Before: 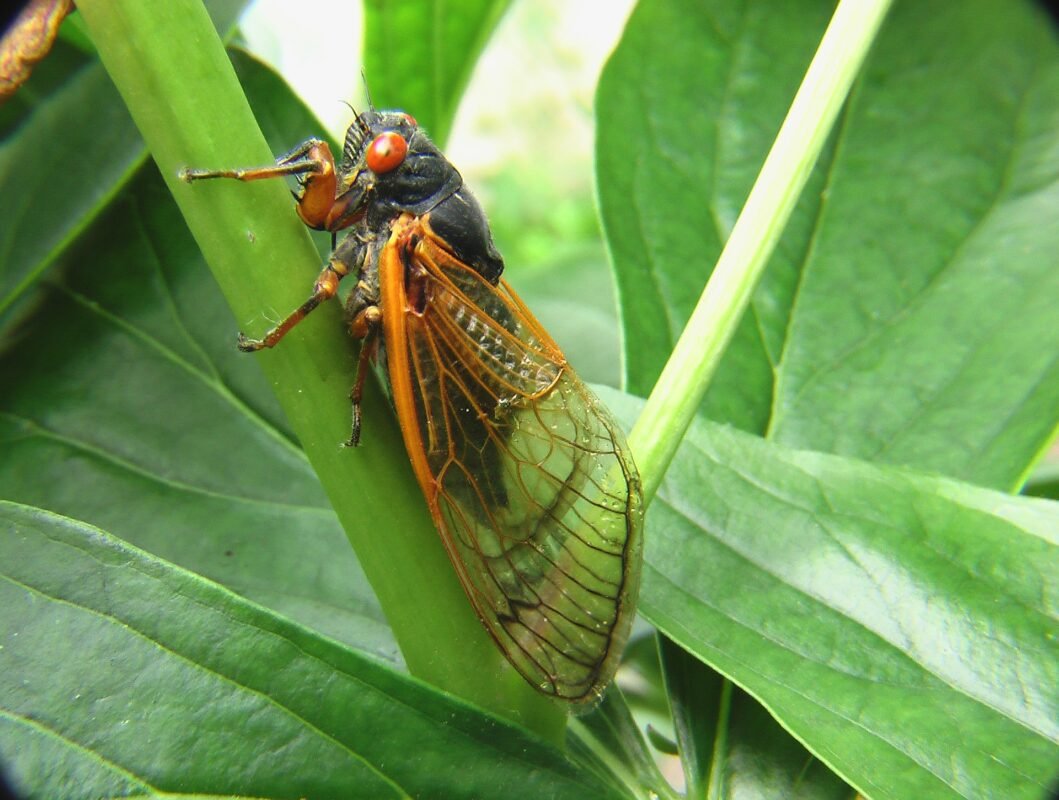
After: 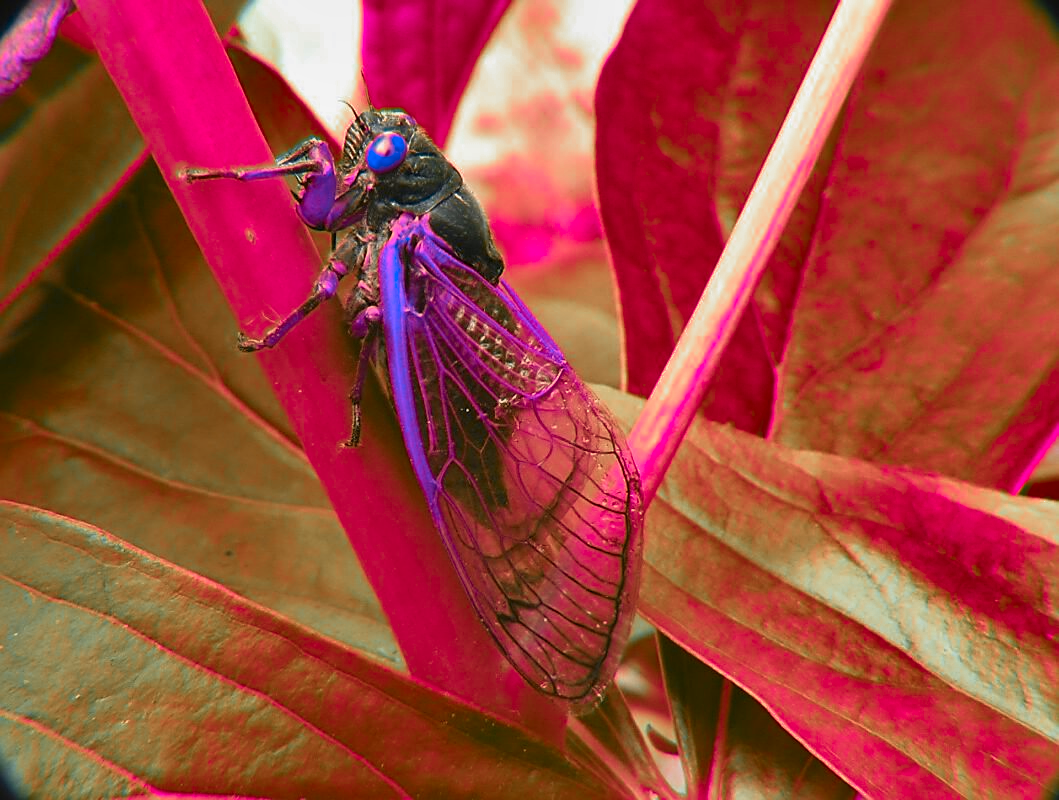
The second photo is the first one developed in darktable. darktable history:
shadows and highlights: shadows 20.84, highlights -81.16, shadows color adjustment 97.66%, soften with gaussian
color zones: curves: ch0 [(0.826, 0.353)]; ch1 [(0.242, 0.647) (0.889, 0.342)]; ch2 [(0.246, 0.089) (0.969, 0.068)]
sharpen: on, module defaults
